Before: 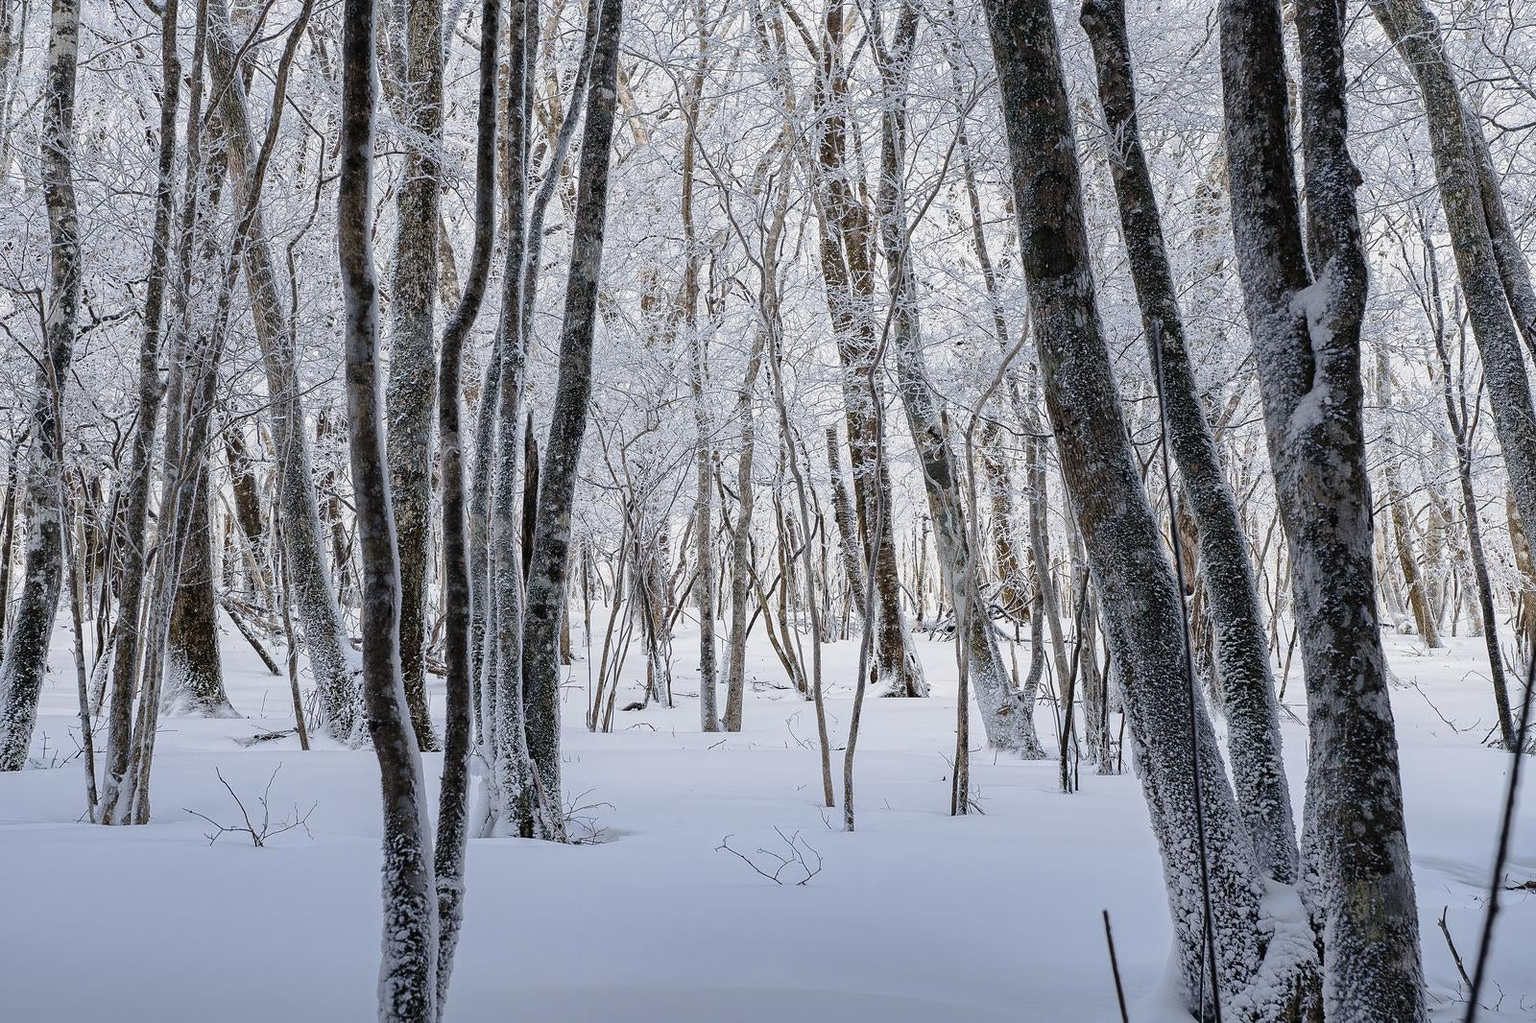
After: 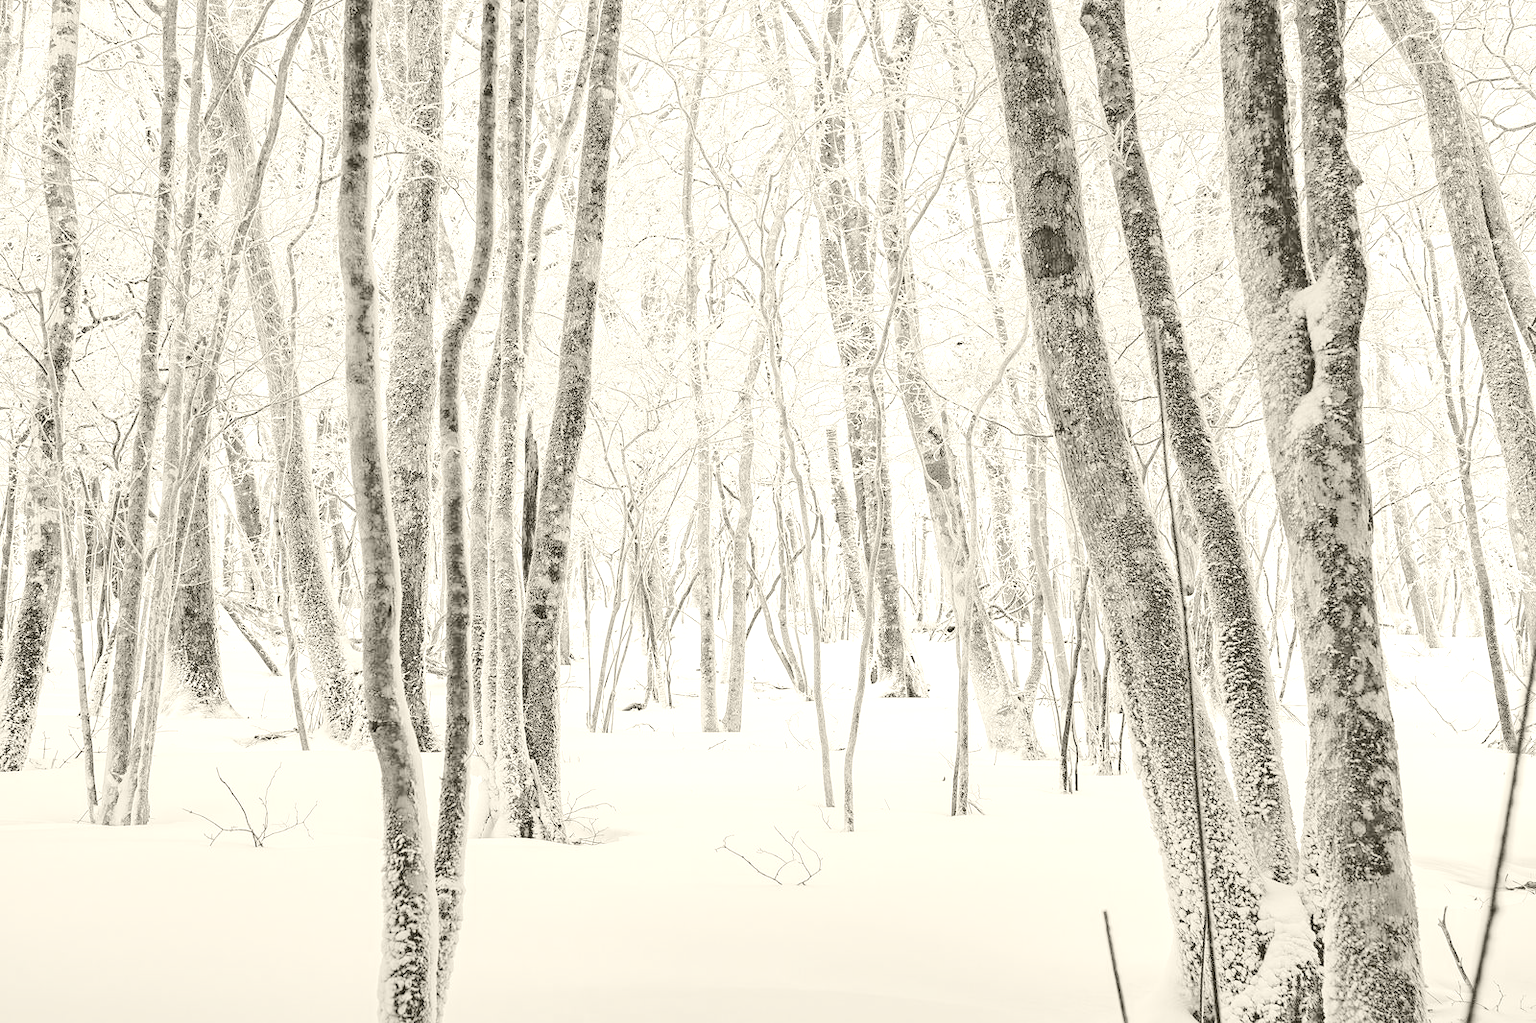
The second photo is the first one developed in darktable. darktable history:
white balance: red 8, blue 8
colorize: hue 41.44°, saturation 22%, source mix 60%, lightness 10.61%
contrast brightness saturation: contrast 0.24, brightness 0.26, saturation 0.39
